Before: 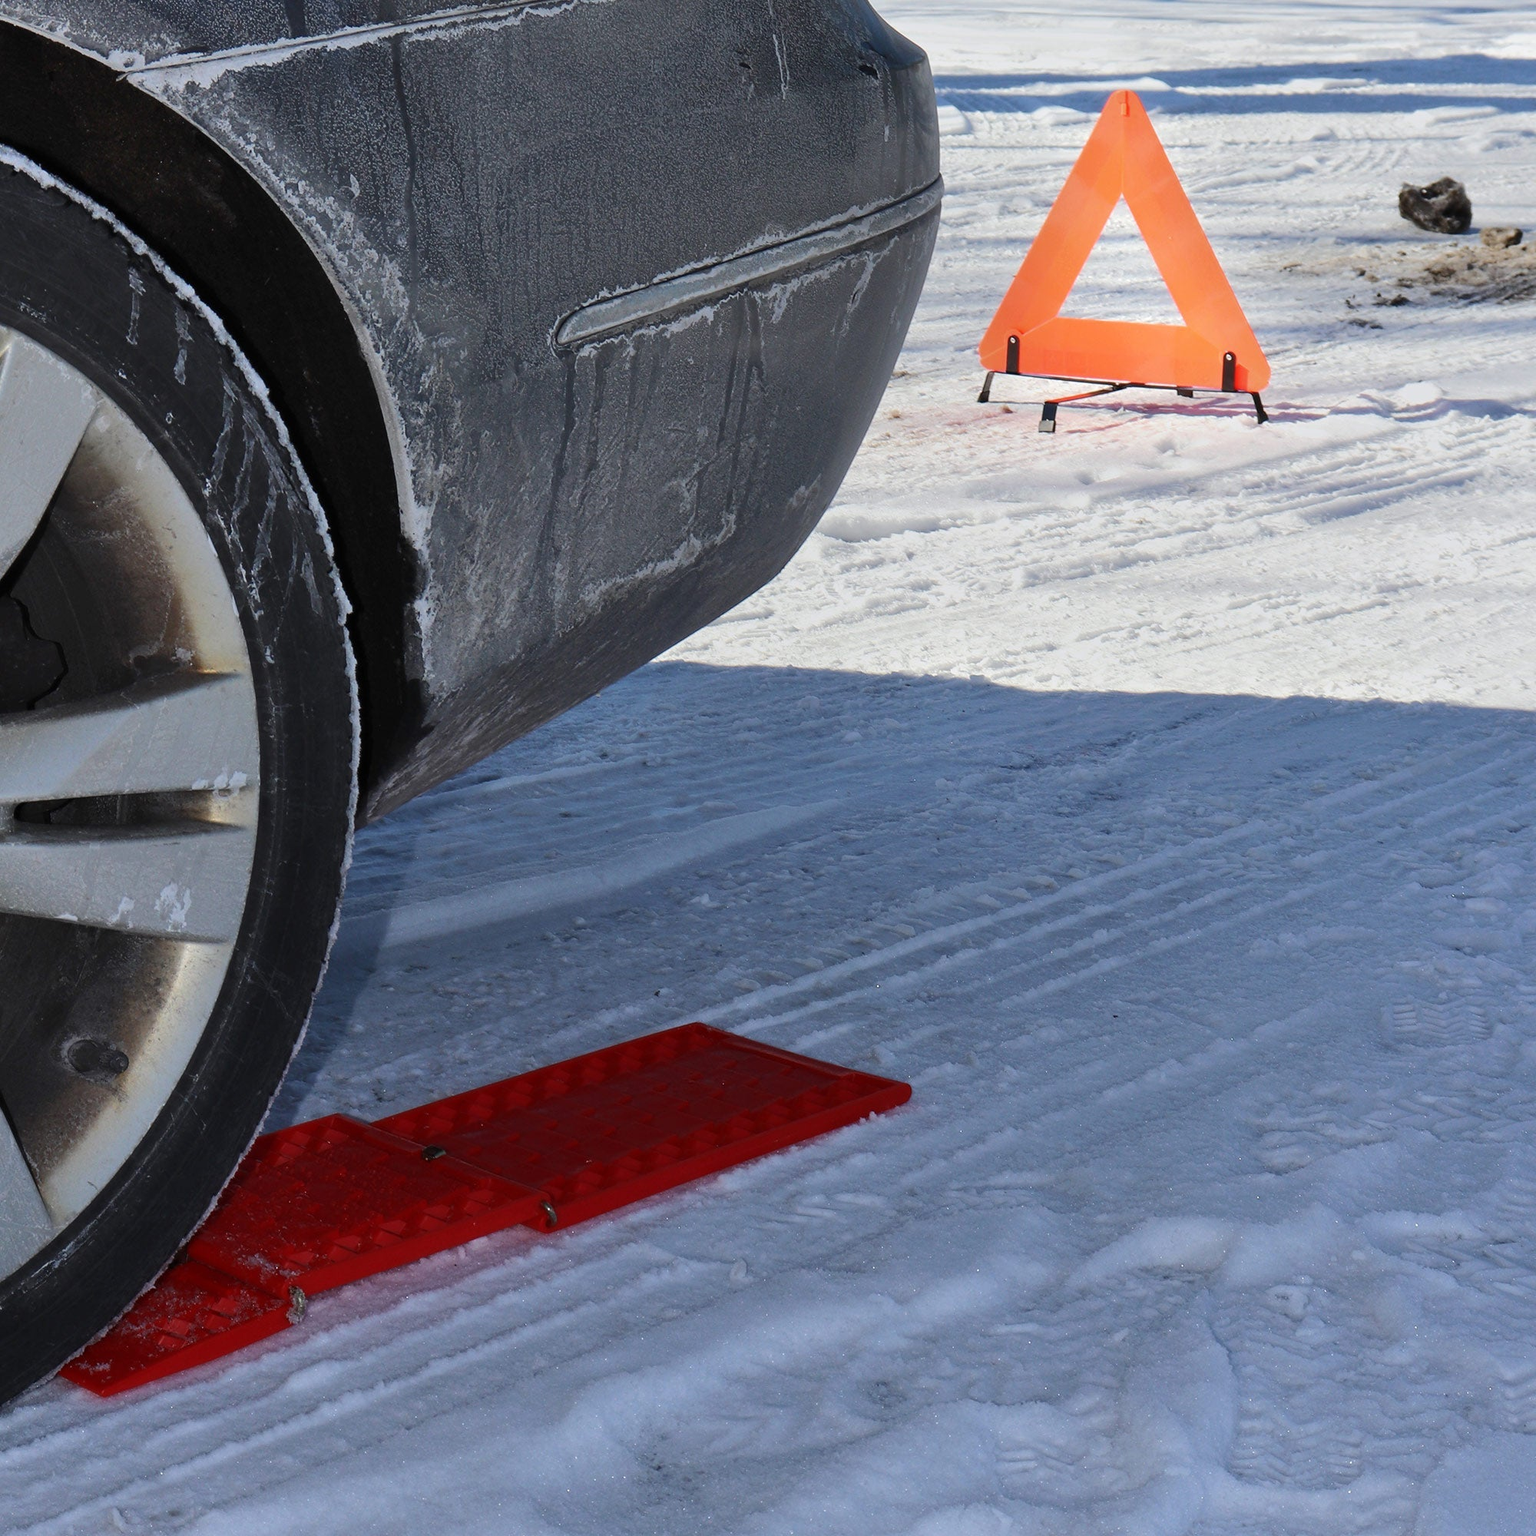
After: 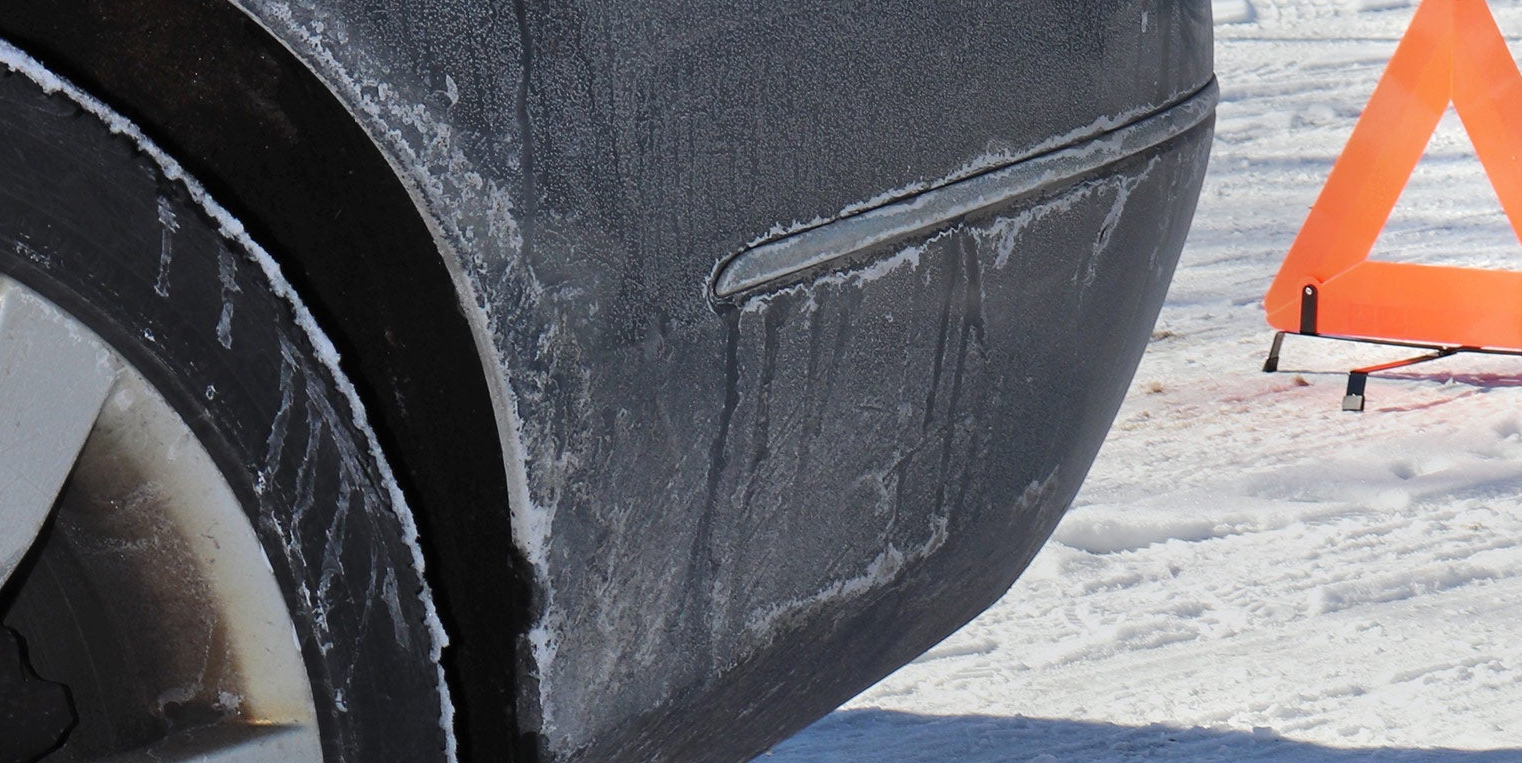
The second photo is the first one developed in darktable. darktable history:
crop: left 0.525%, top 7.638%, right 23.373%, bottom 54.168%
levels: levels [0, 0.499, 1]
